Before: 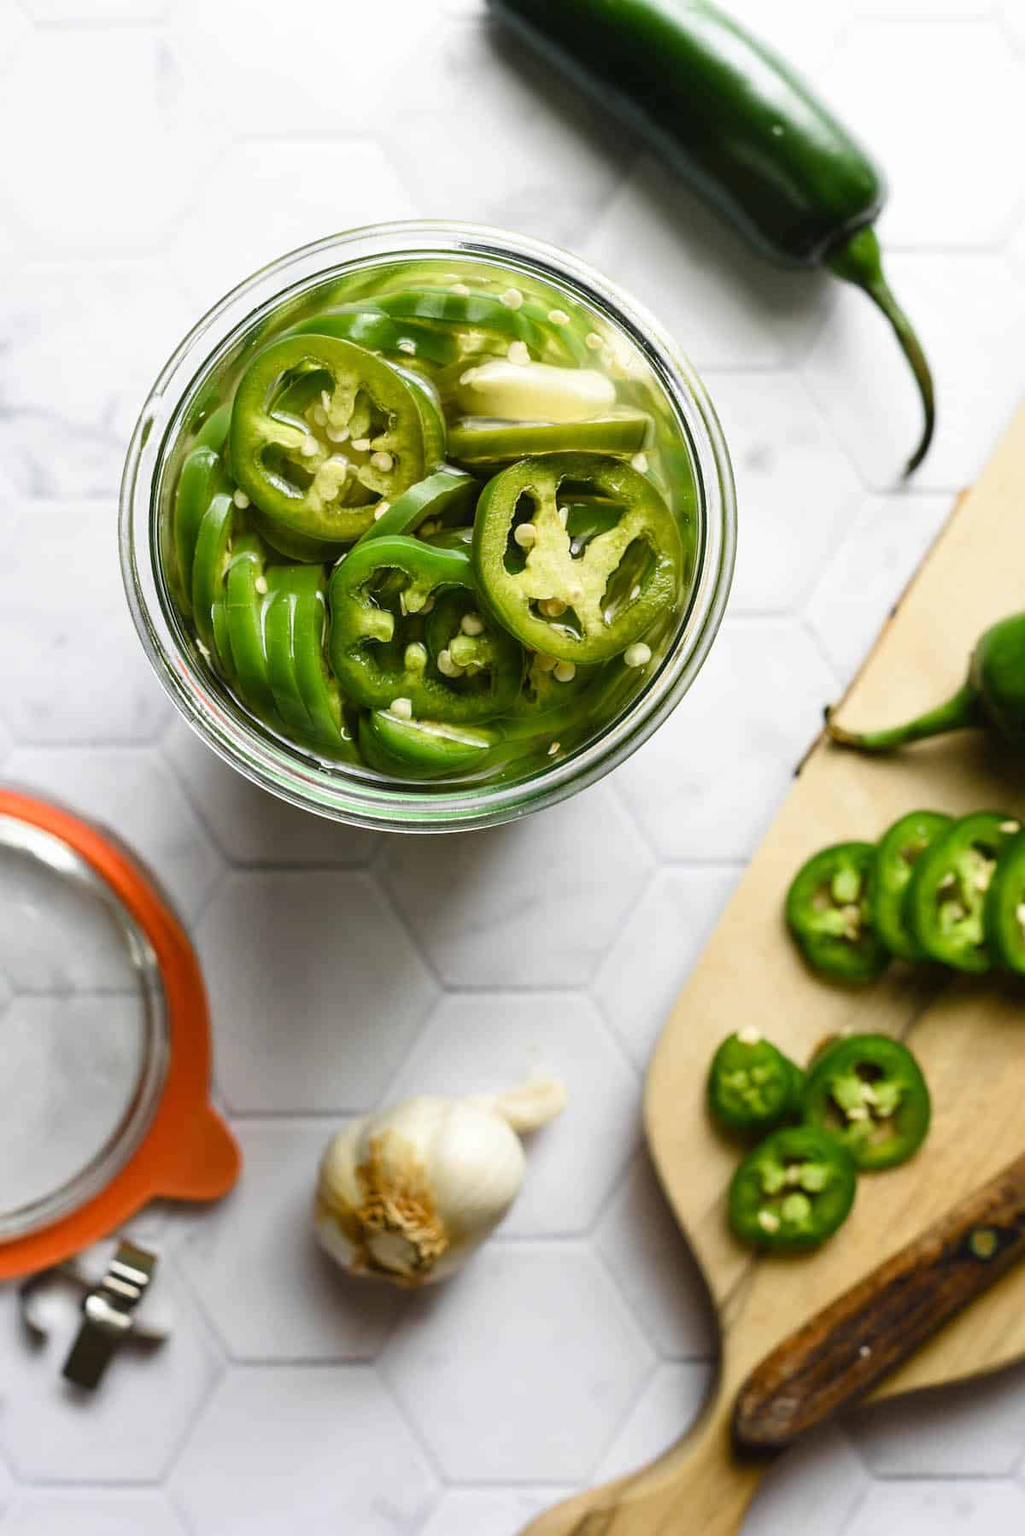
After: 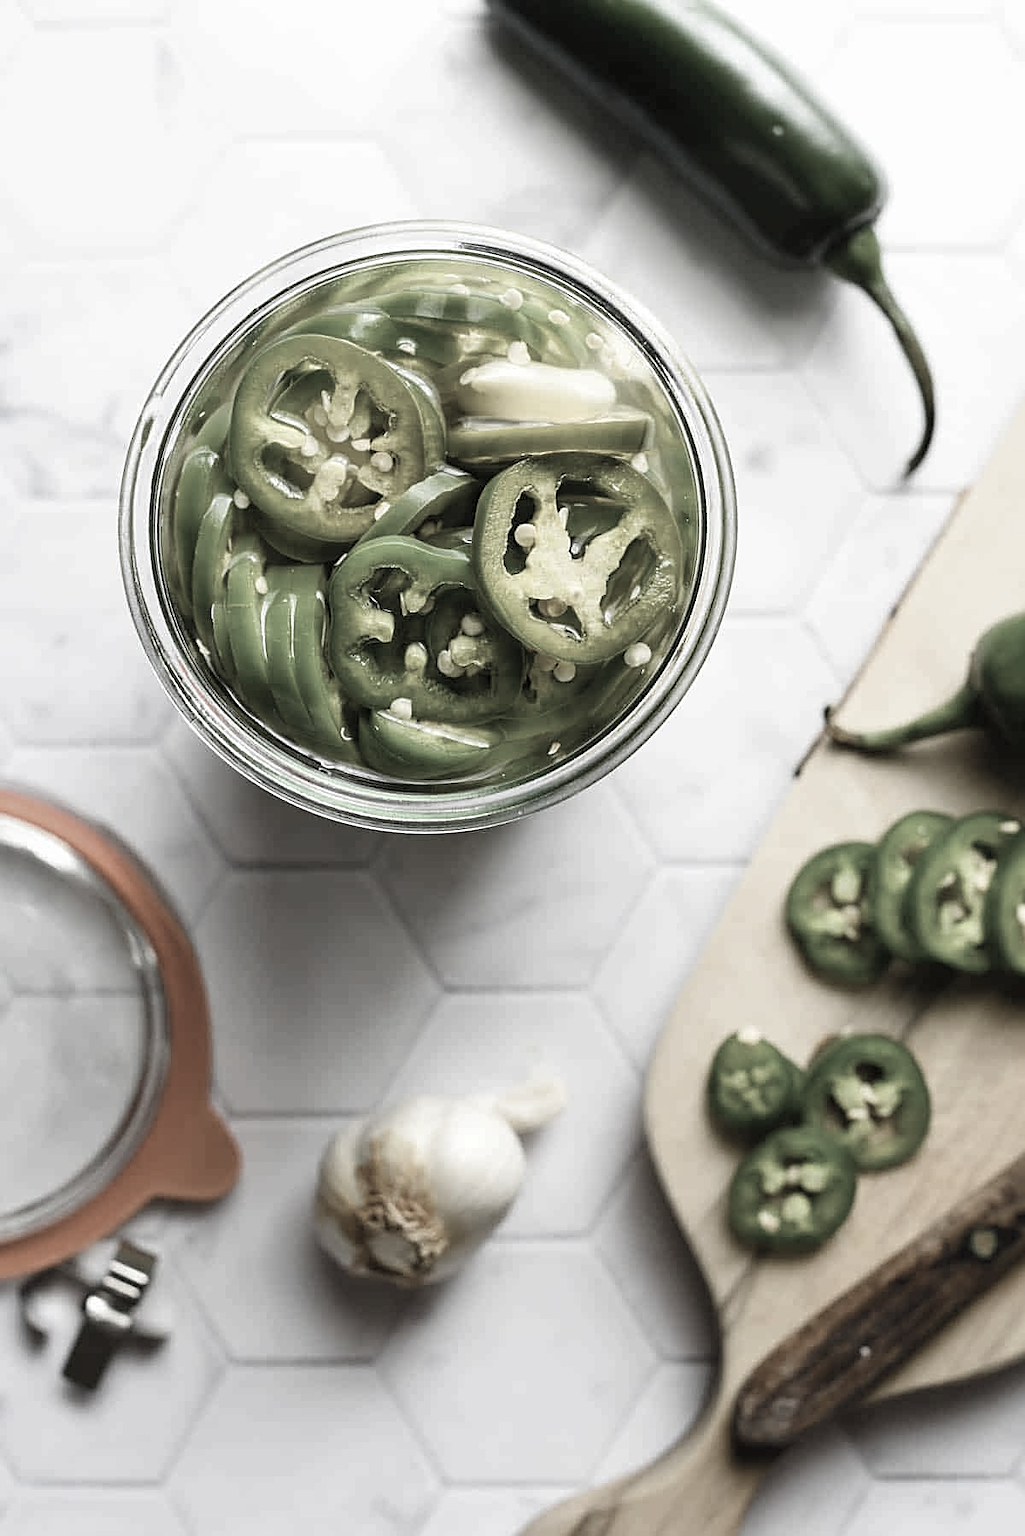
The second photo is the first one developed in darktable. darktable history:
sharpen: on, module defaults
color correction: saturation 0.3
